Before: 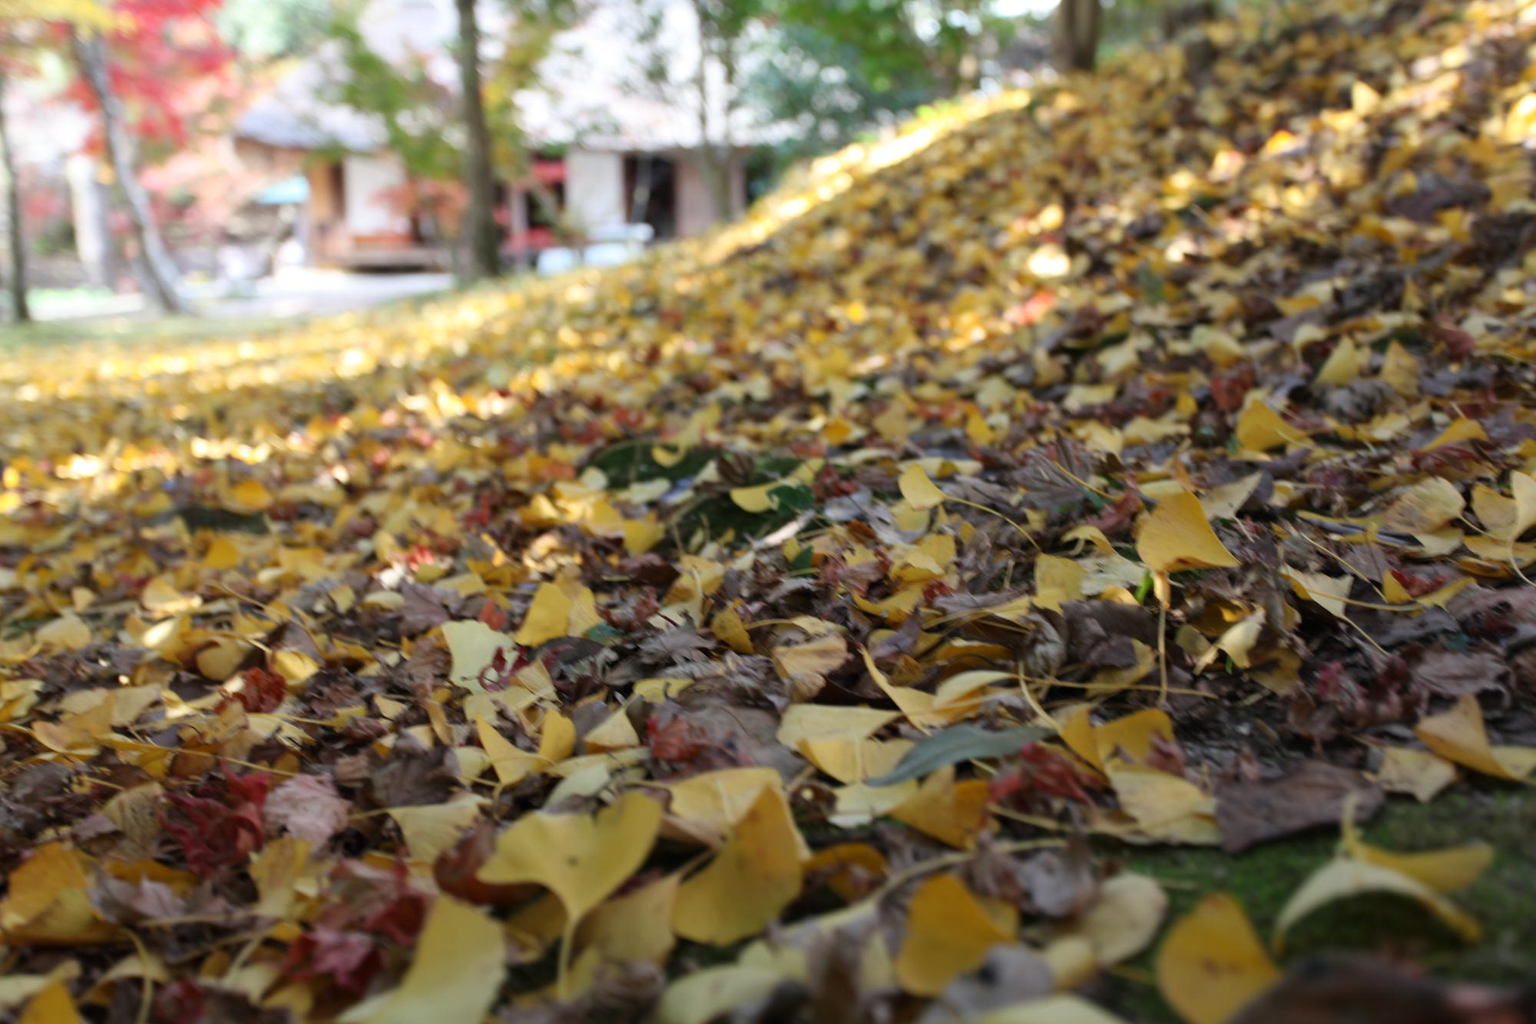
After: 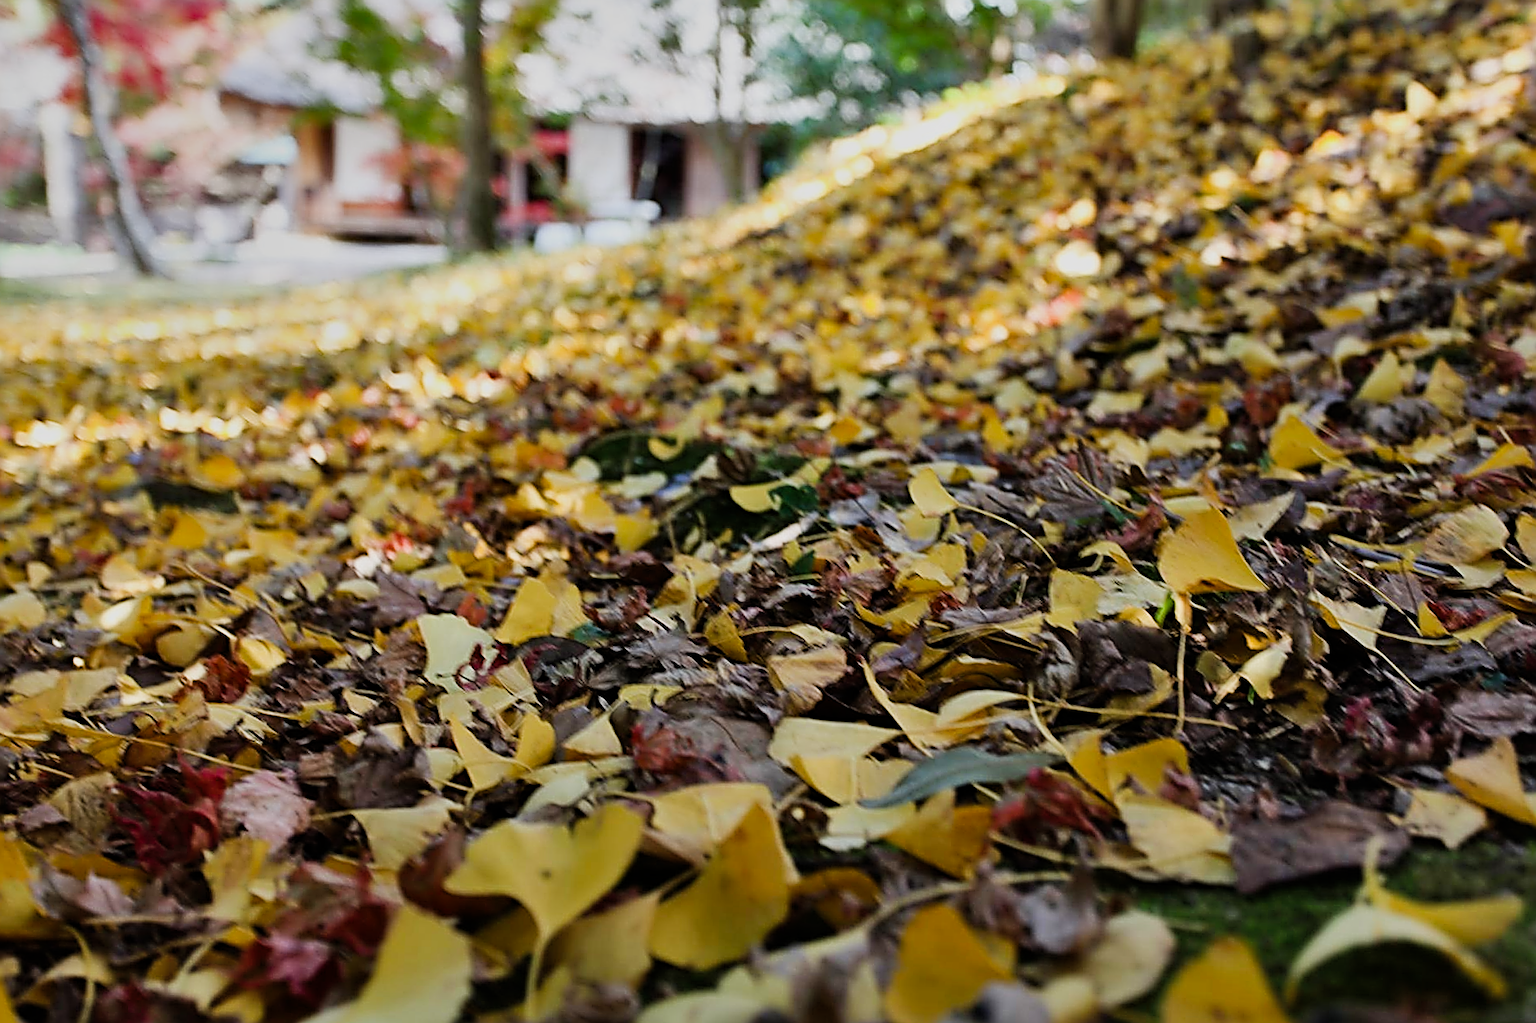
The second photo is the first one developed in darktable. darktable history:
sharpen: amount 2
crop and rotate: angle -2.38°
sigmoid: contrast 1.54, target black 0
shadows and highlights: radius 108.52, shadows 44.07, highlights -67.8, low approximation 0.01, soften with gaussian
